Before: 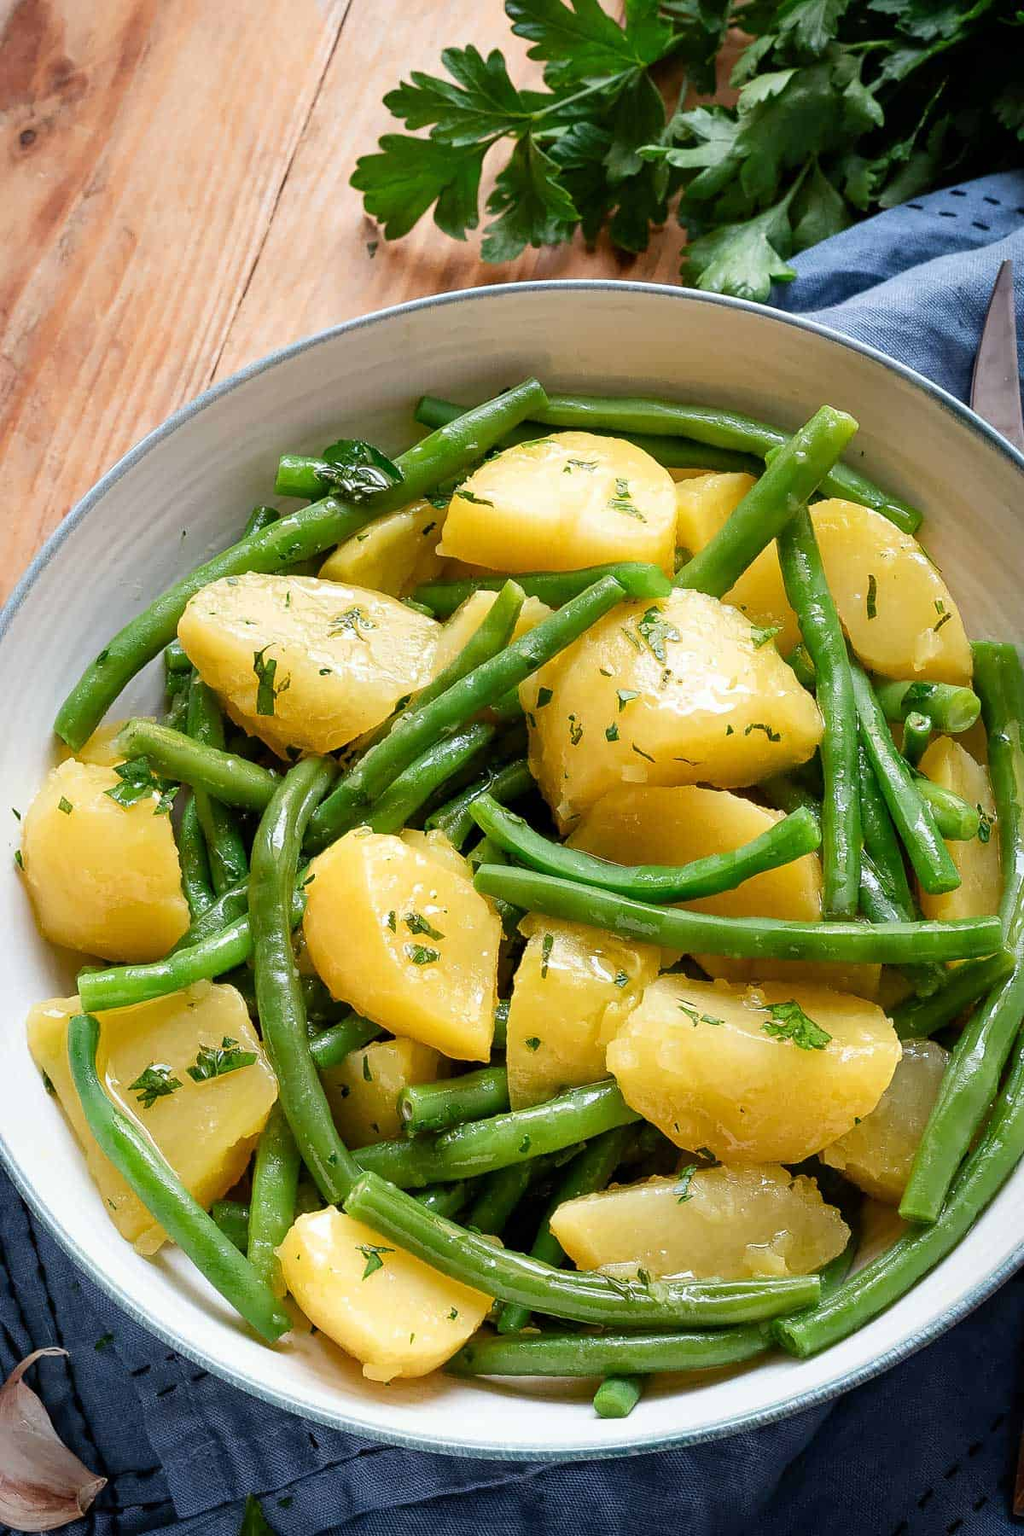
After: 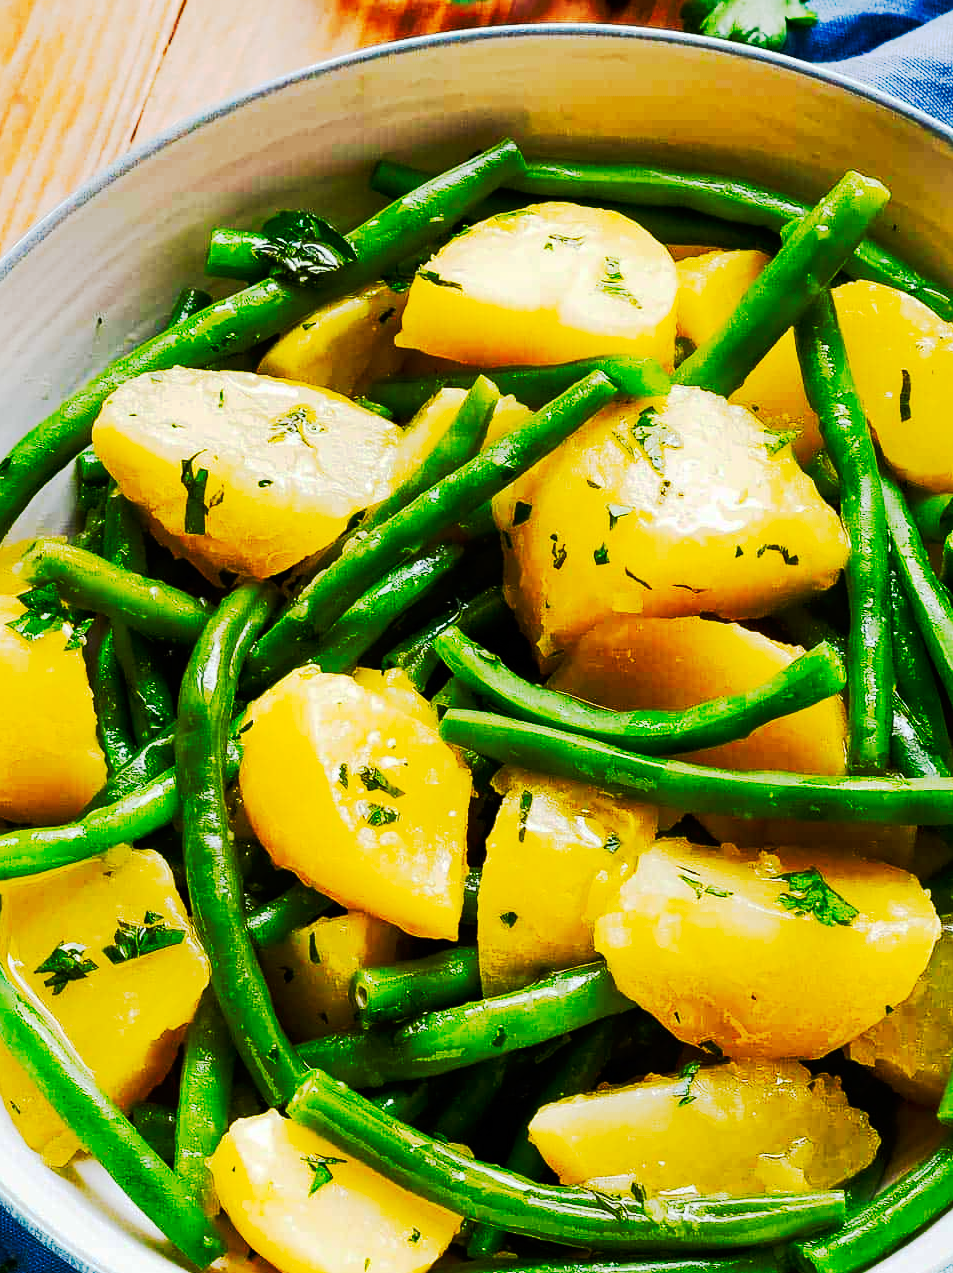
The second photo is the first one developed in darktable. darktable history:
tone curve: curves: ch0 [(0, 0) (0.003, 0.002) (0.011, 0.004) (0.025, 0.005) (0.044, 0.009) (0.069, 0.013) (0.1, 0.017) (0.136, 0.036) (0.177, 0.066) (0.224, 0.102) (0.277, 0.143) (0.335, 0.197) (0.399, 0.268) (0.468, 0.389) (0.543, 0.549) (0.623, 0.714) (0.709, 0.801) (0.801, 0.854) (0.898, 0.9) (1, 1)], preserve colors none
color balance rgb: perceptual saturation grading › global saturation 35%, perceptual saturation grading › highlights -25%, perceptual saturation grading › shadows 25%, global vibrance 10%
crop: left 9.712%, top 16.928%, right 10.845%, bottom 12.332%
